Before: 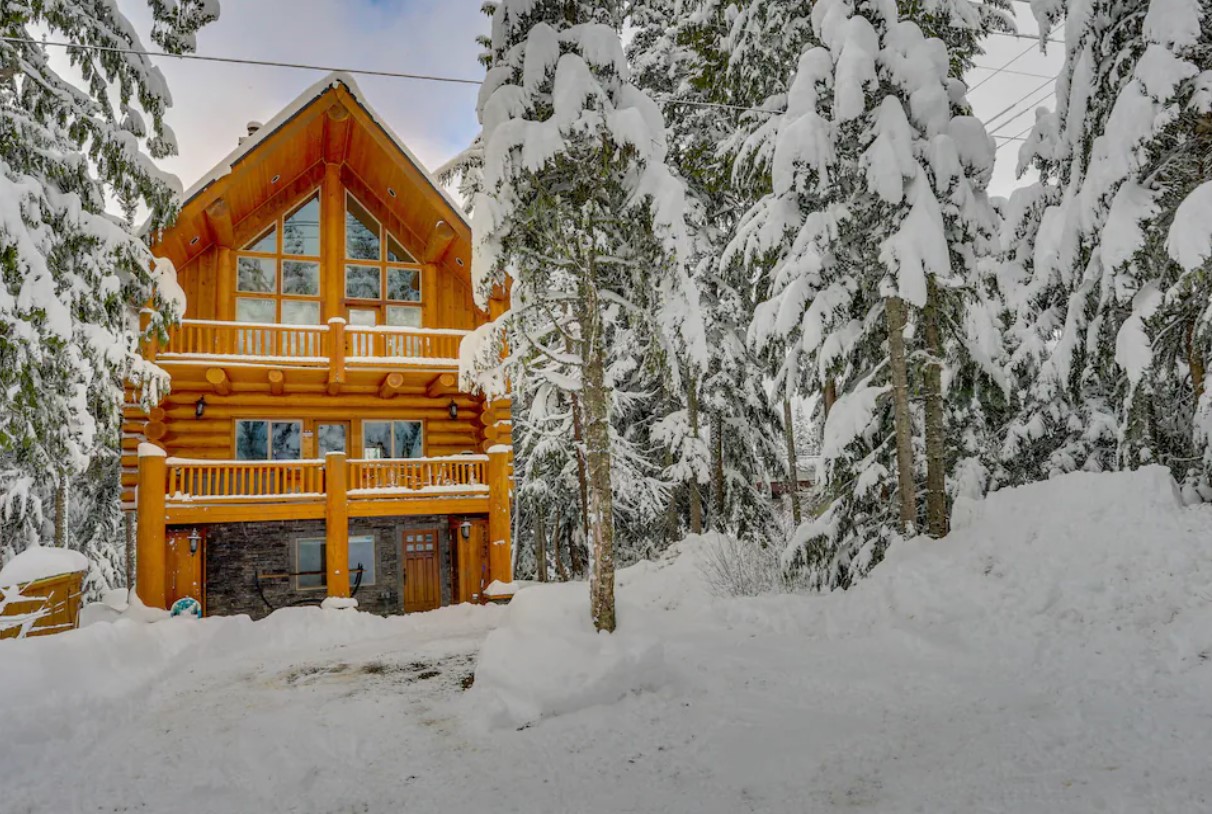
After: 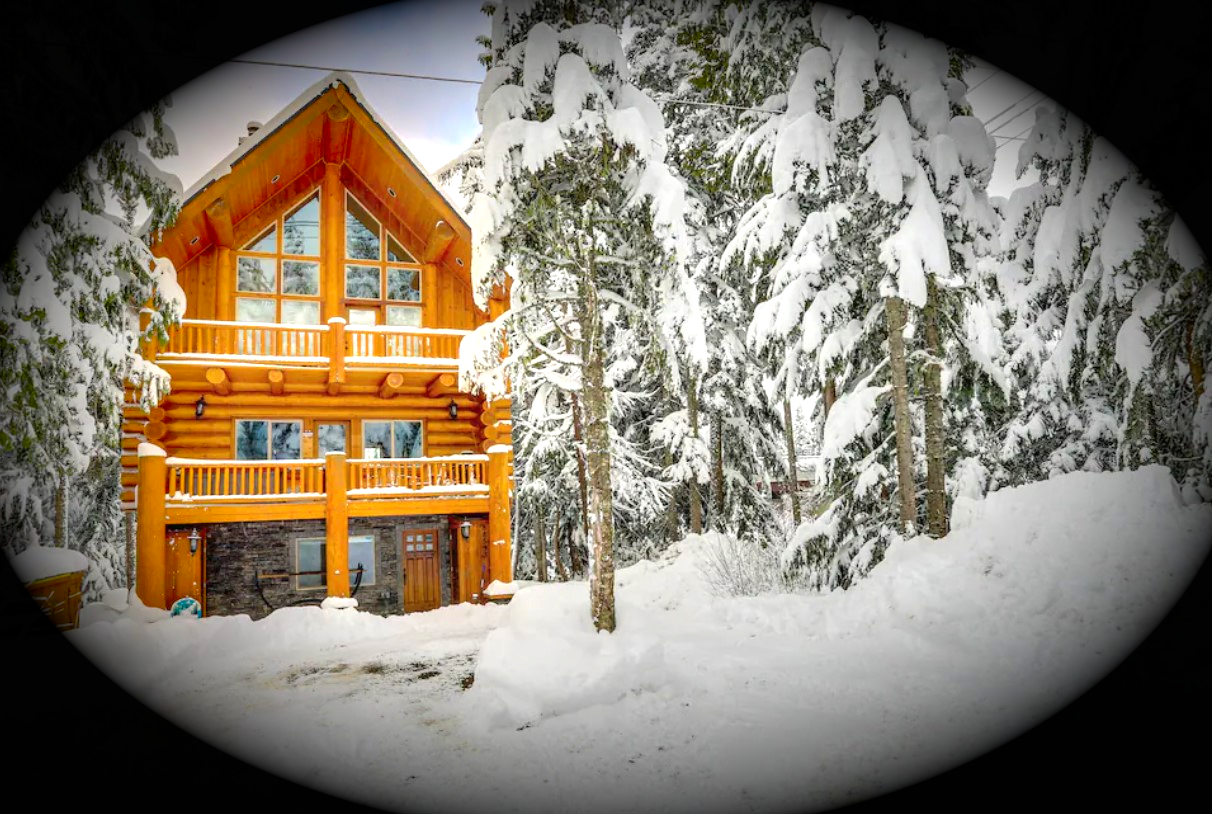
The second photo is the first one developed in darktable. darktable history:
exposure: exposure 1 EV, compensate highlight preservation false
vignetting: fall-off start 66.13%, fall-off radius 39.65%, brightness -0.999, saturation 0.497, automatic ratio true, width/height ratio 0.673, unbound false
